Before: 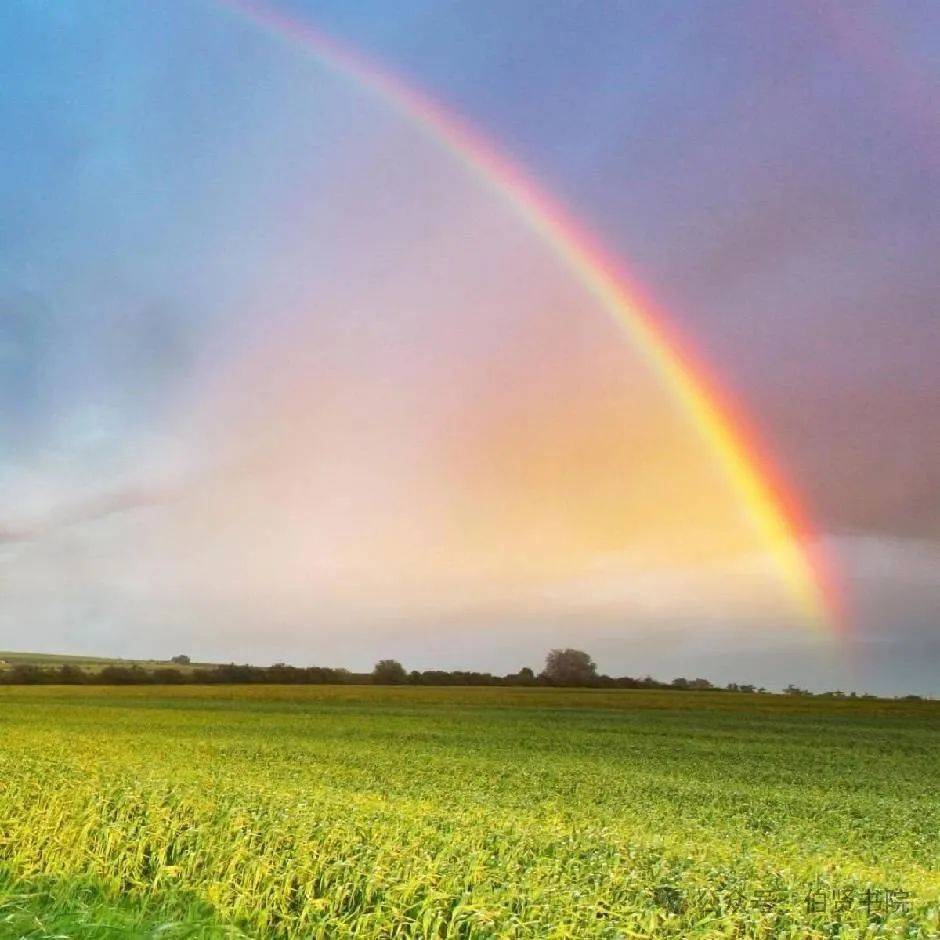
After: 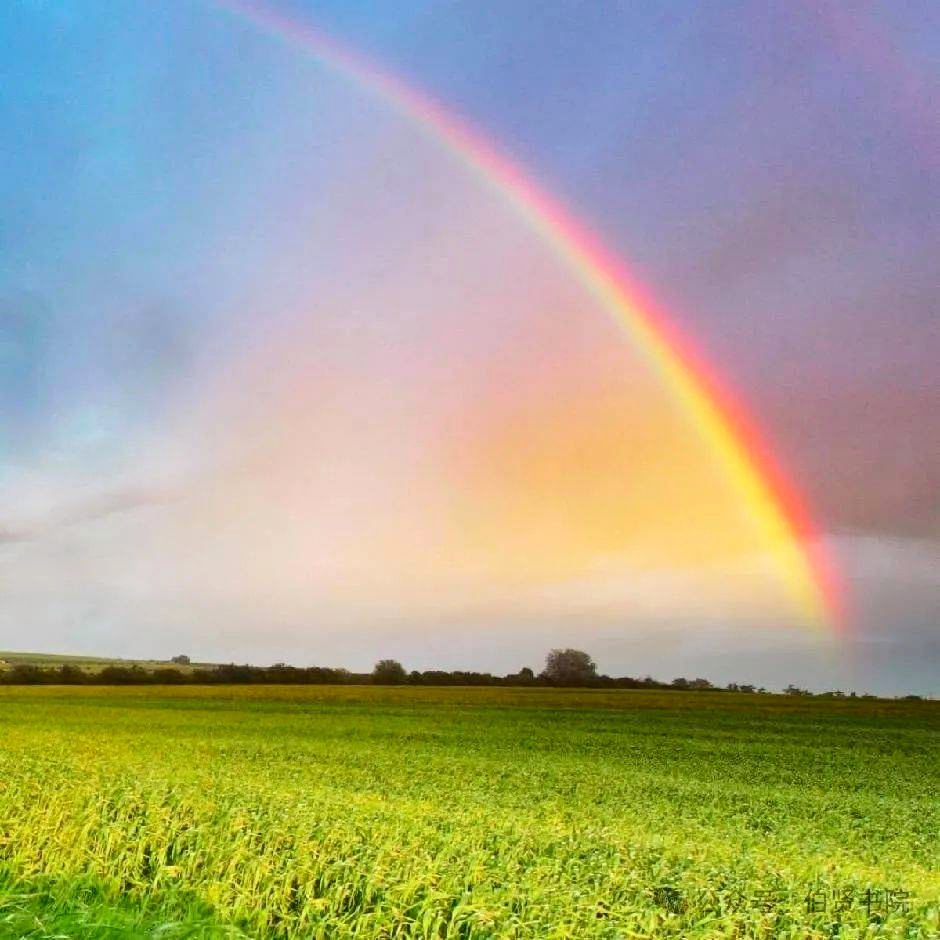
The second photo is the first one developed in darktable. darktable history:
tone curve: curves: ch0 [(0, 0.023) (0.132, 0.075) (0.241, 0.178) (0.487, 0.491) (0.782, 0.8) (1, 0.989)]; ch1 [(0, 0) (0.396, 0.369) (0.467, 0.454) (0.498, 0.5) (0.518, 0.517) (0.57, 0.586) (0.619, 0.663) (0.692, 0.744) (1, 1)]; ch2 [(0, 0) (0.427, 0.416) (0.483, 0.481) (0.503, 0.503) (0.526, 0.527) (0.563, 0.573) (0.632, 0.667) (0.705, 0.737) (0.985, 0.966)], color space Lab, independent channels
